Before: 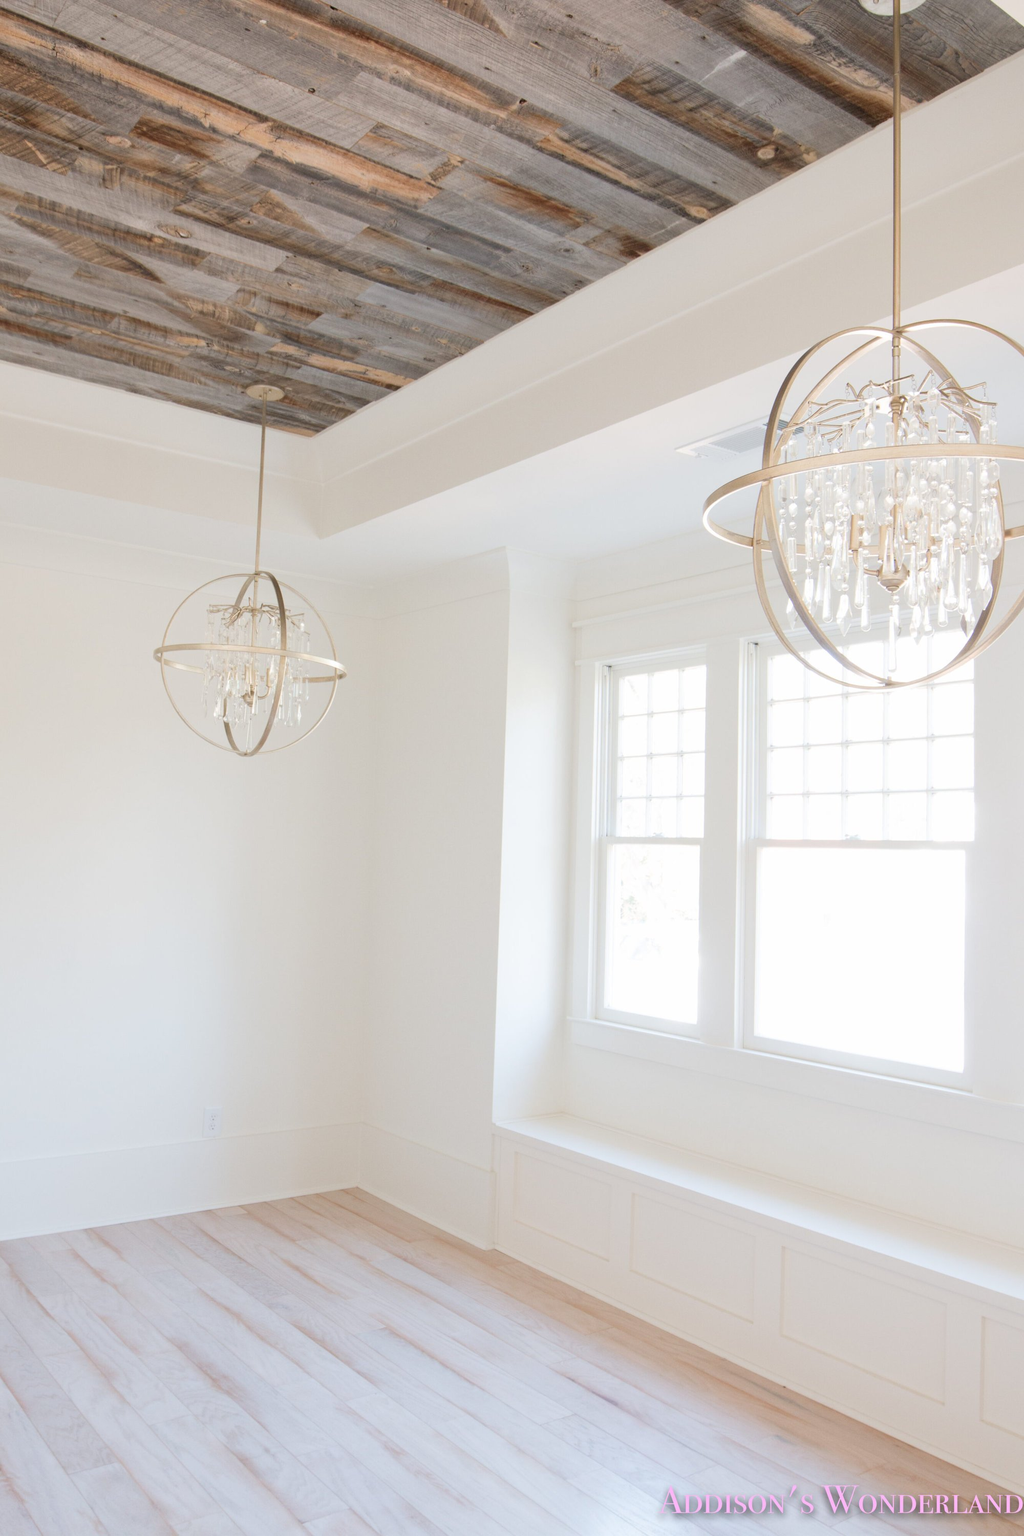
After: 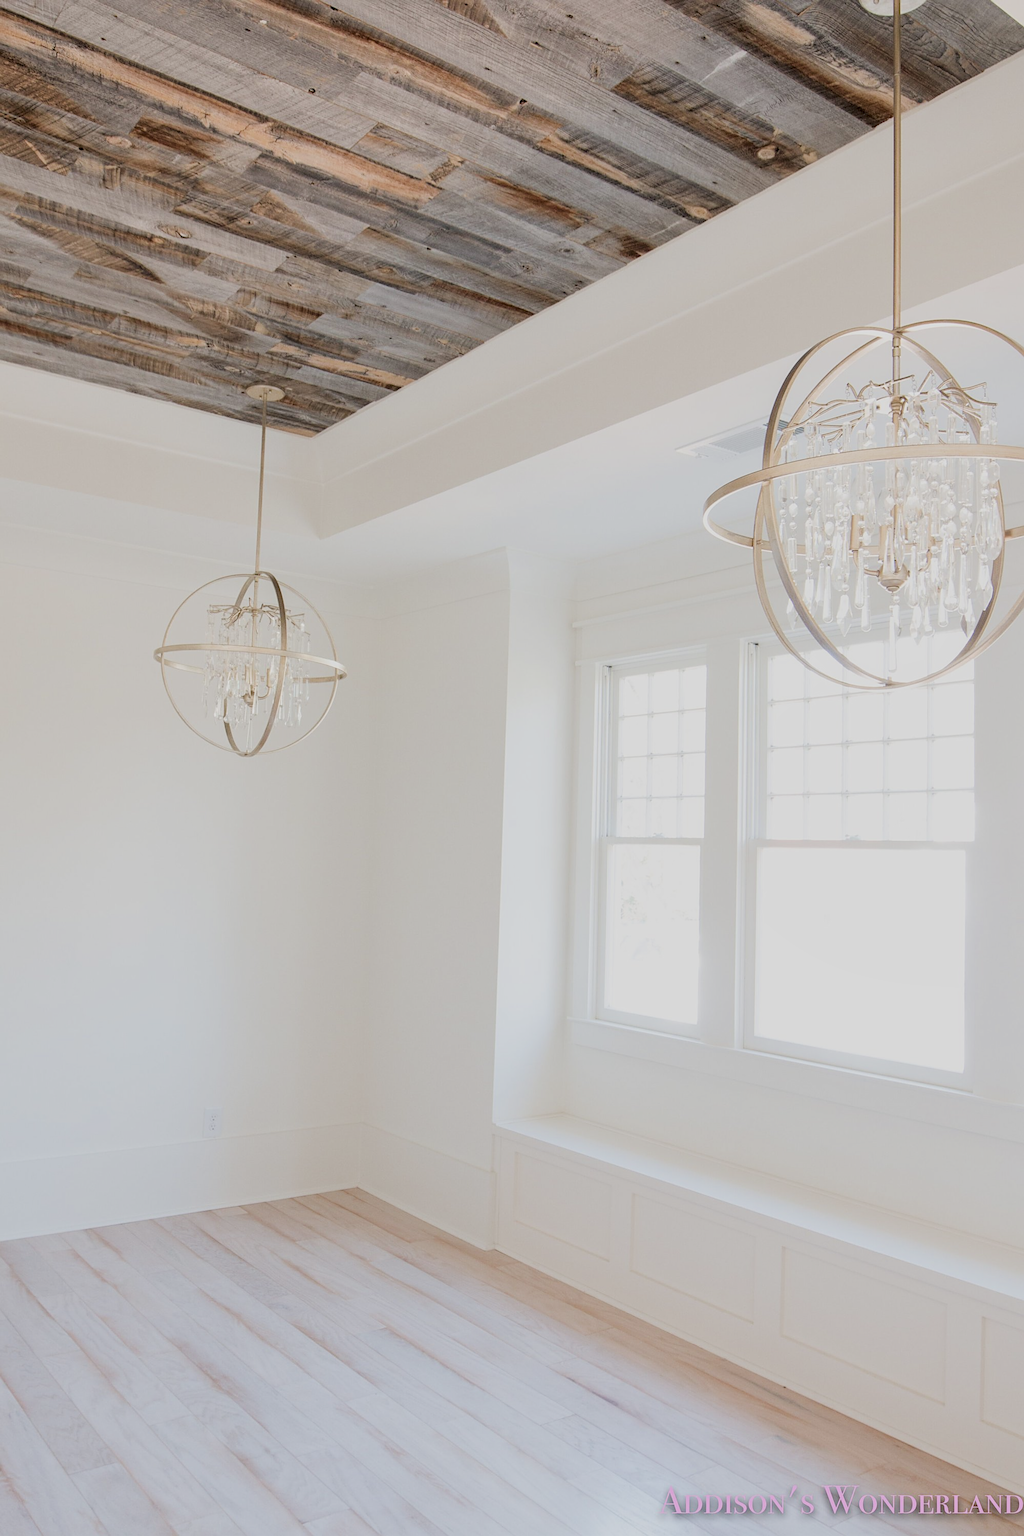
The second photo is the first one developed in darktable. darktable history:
contrast brightness saturation: contrast 0.052
local contrast: on, module defaults
filmic rgb: black relative exposure -7.65 EV, white relative exposure 4.56 EV, hardness 3.61
sharpen: on, module defaults
exposure: exposure -0.012 EV, compensate exposure bias true, compensate highlight preservation false
